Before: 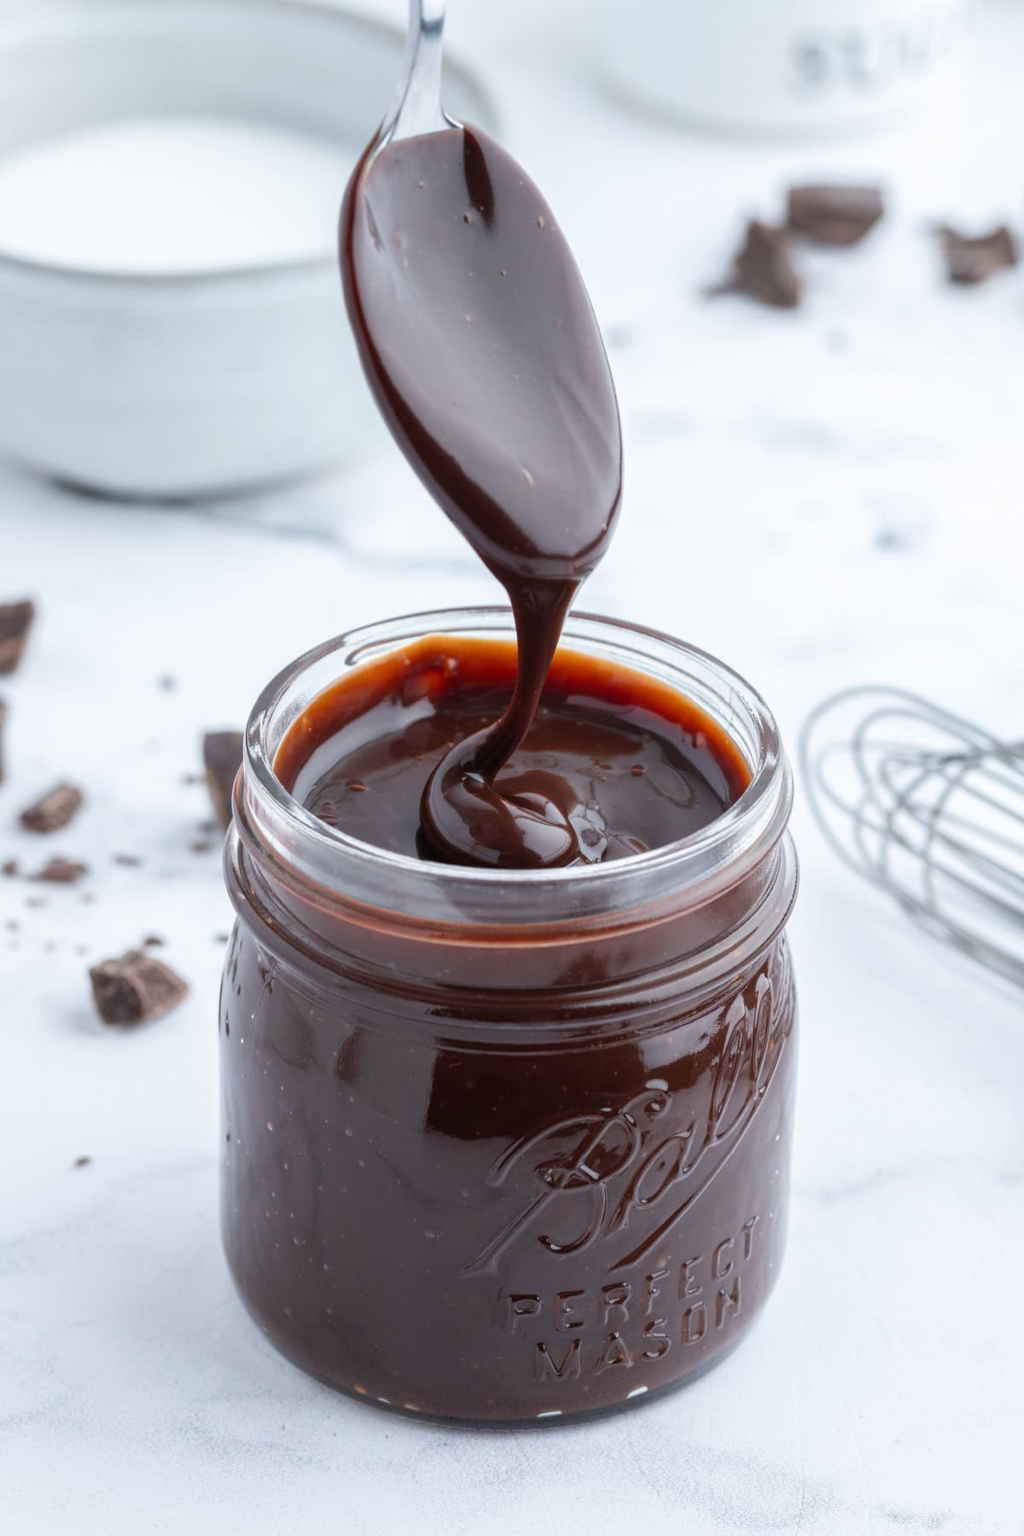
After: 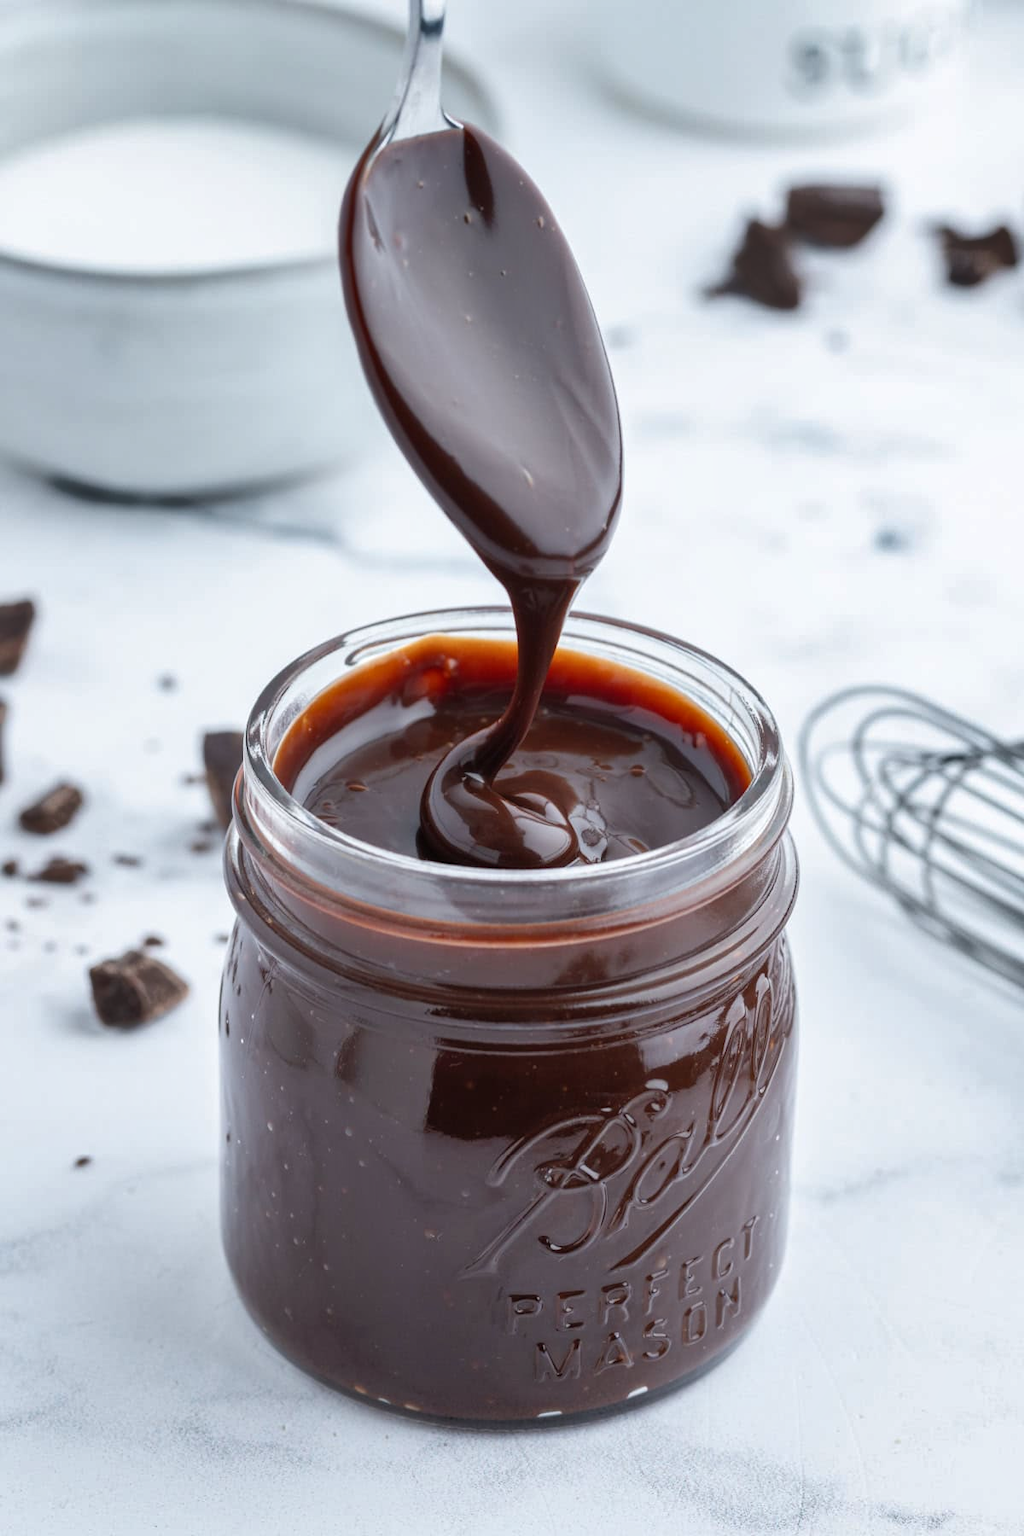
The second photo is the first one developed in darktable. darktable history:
shadows and highlights: soften with gaussian
color correction: saturation 0.98
